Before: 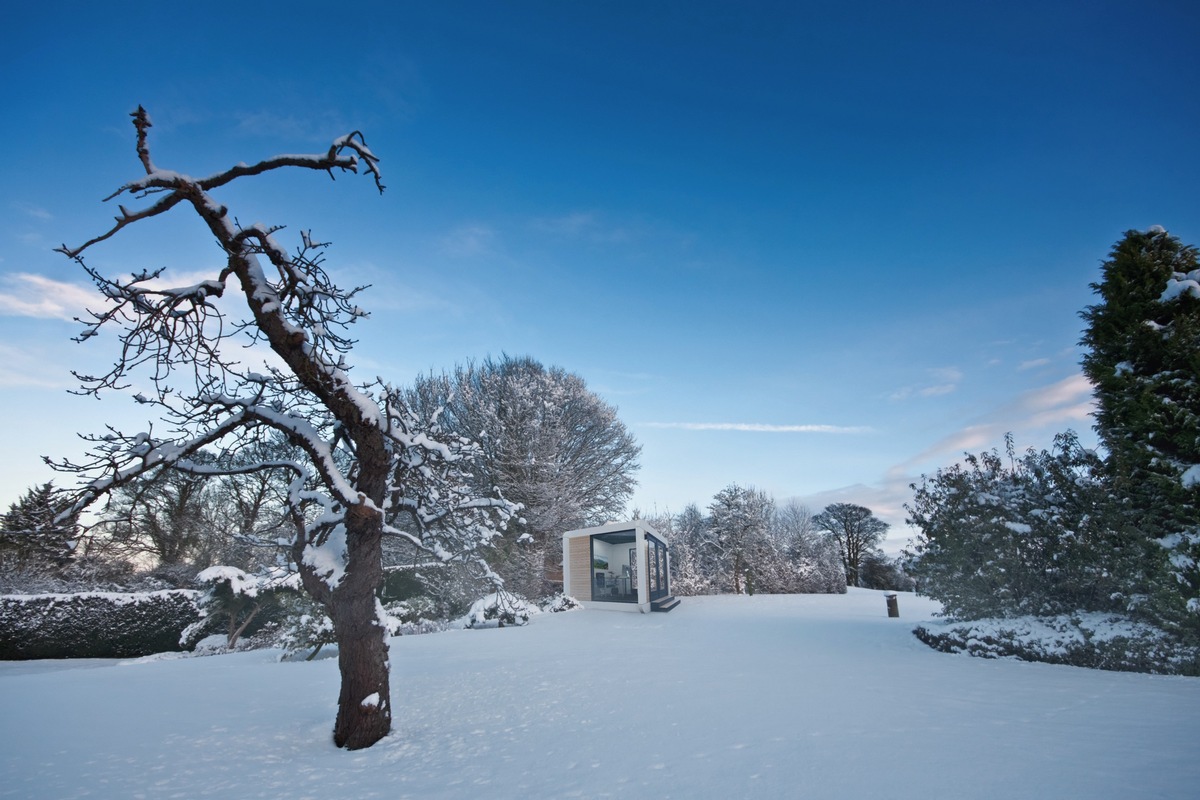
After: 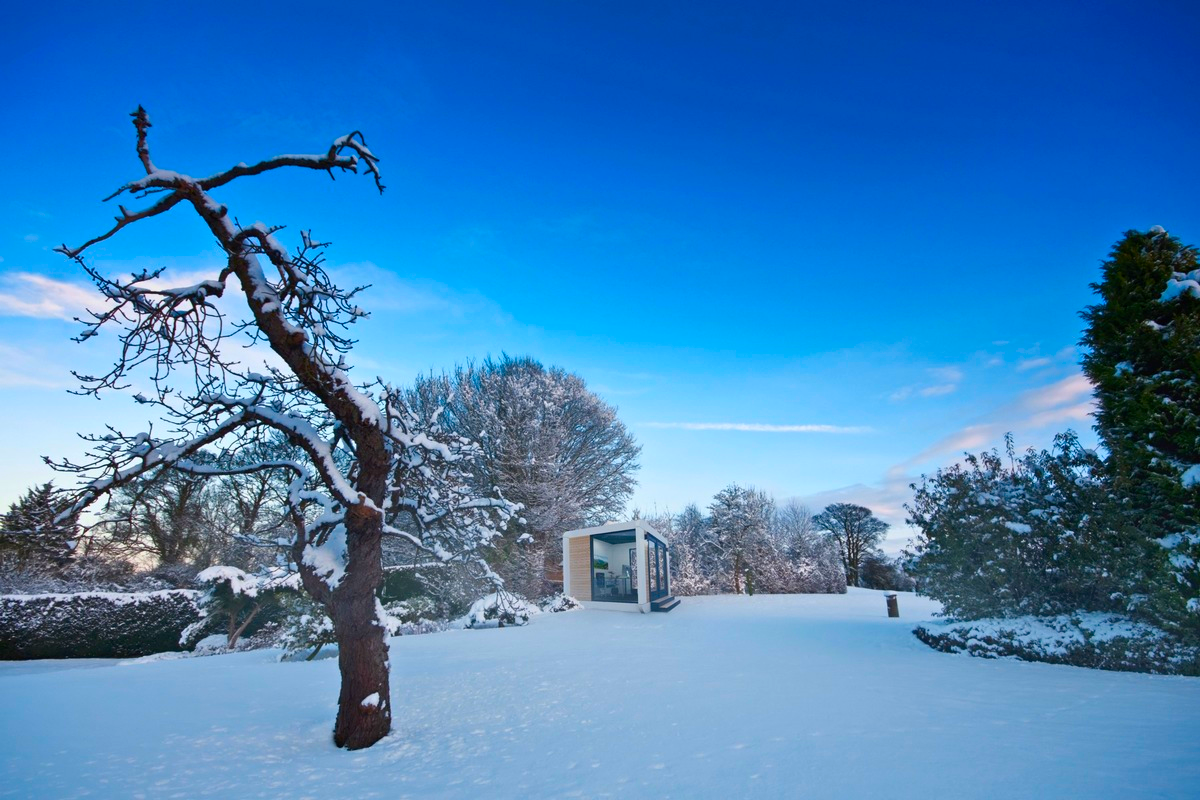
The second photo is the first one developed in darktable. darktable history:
color balance rgb: linear chroma grading › shadows -30.343%, linear chroma grading › global chroma 35.019%, perceptual saturation grading › global saturation 20%, perceptual saturation grading › highlights -25.196%, perceptual saturation grading › shadows 24.17%, global vibrance 25.121%
contrast brightness saturation: contrast 0.084, saturation 0.2
